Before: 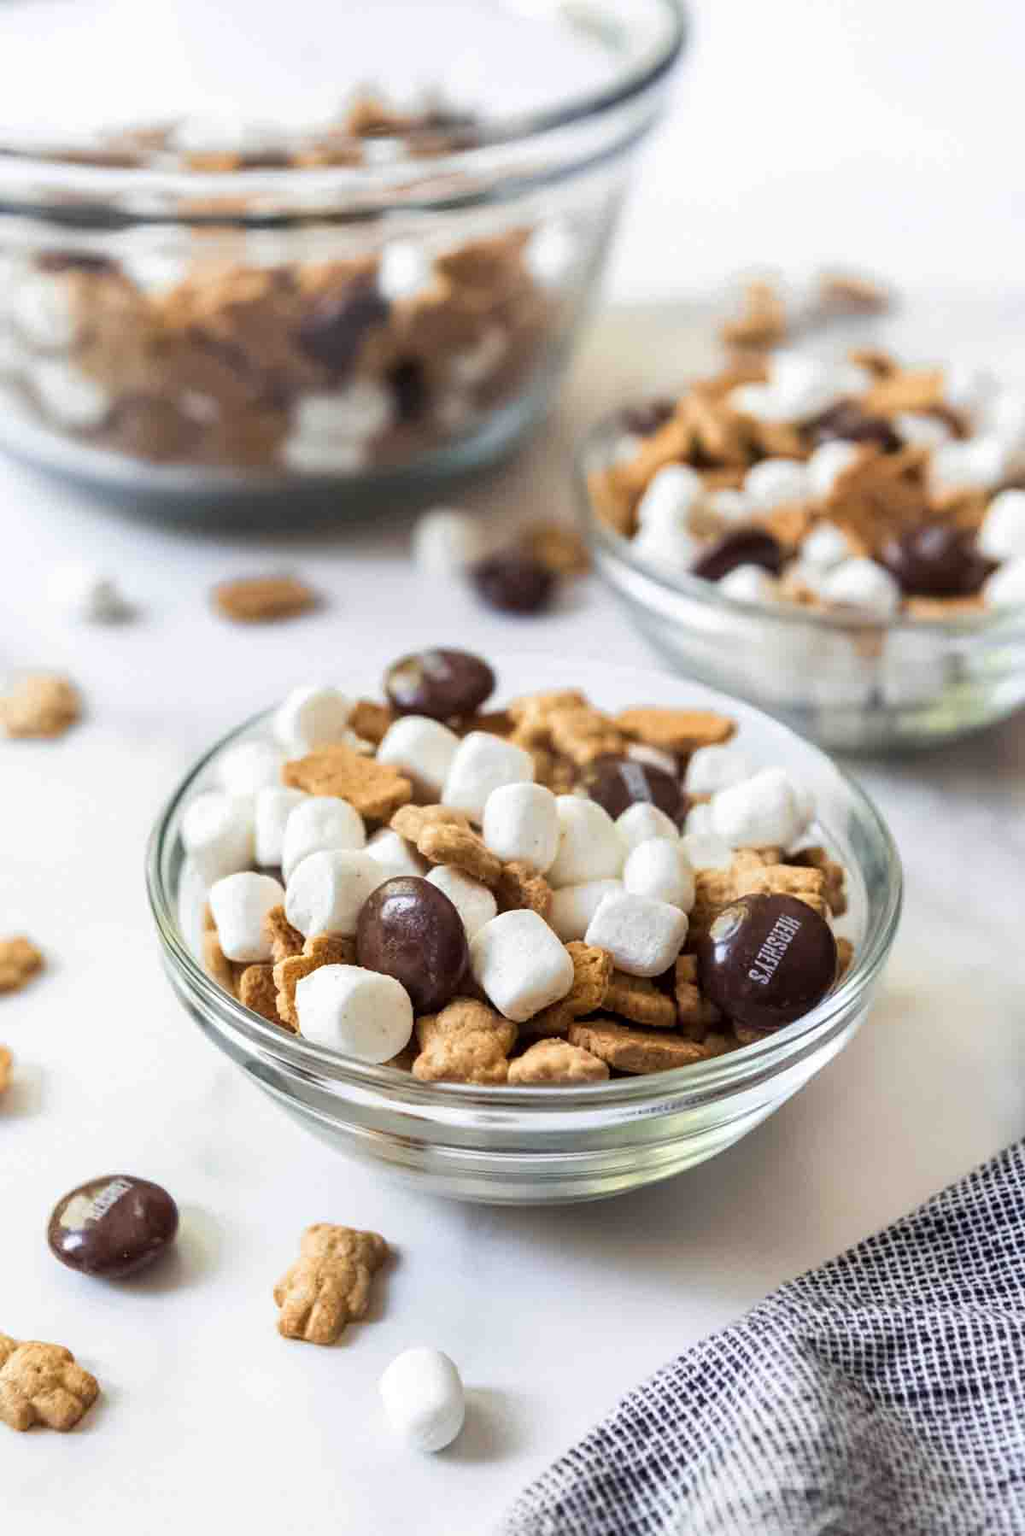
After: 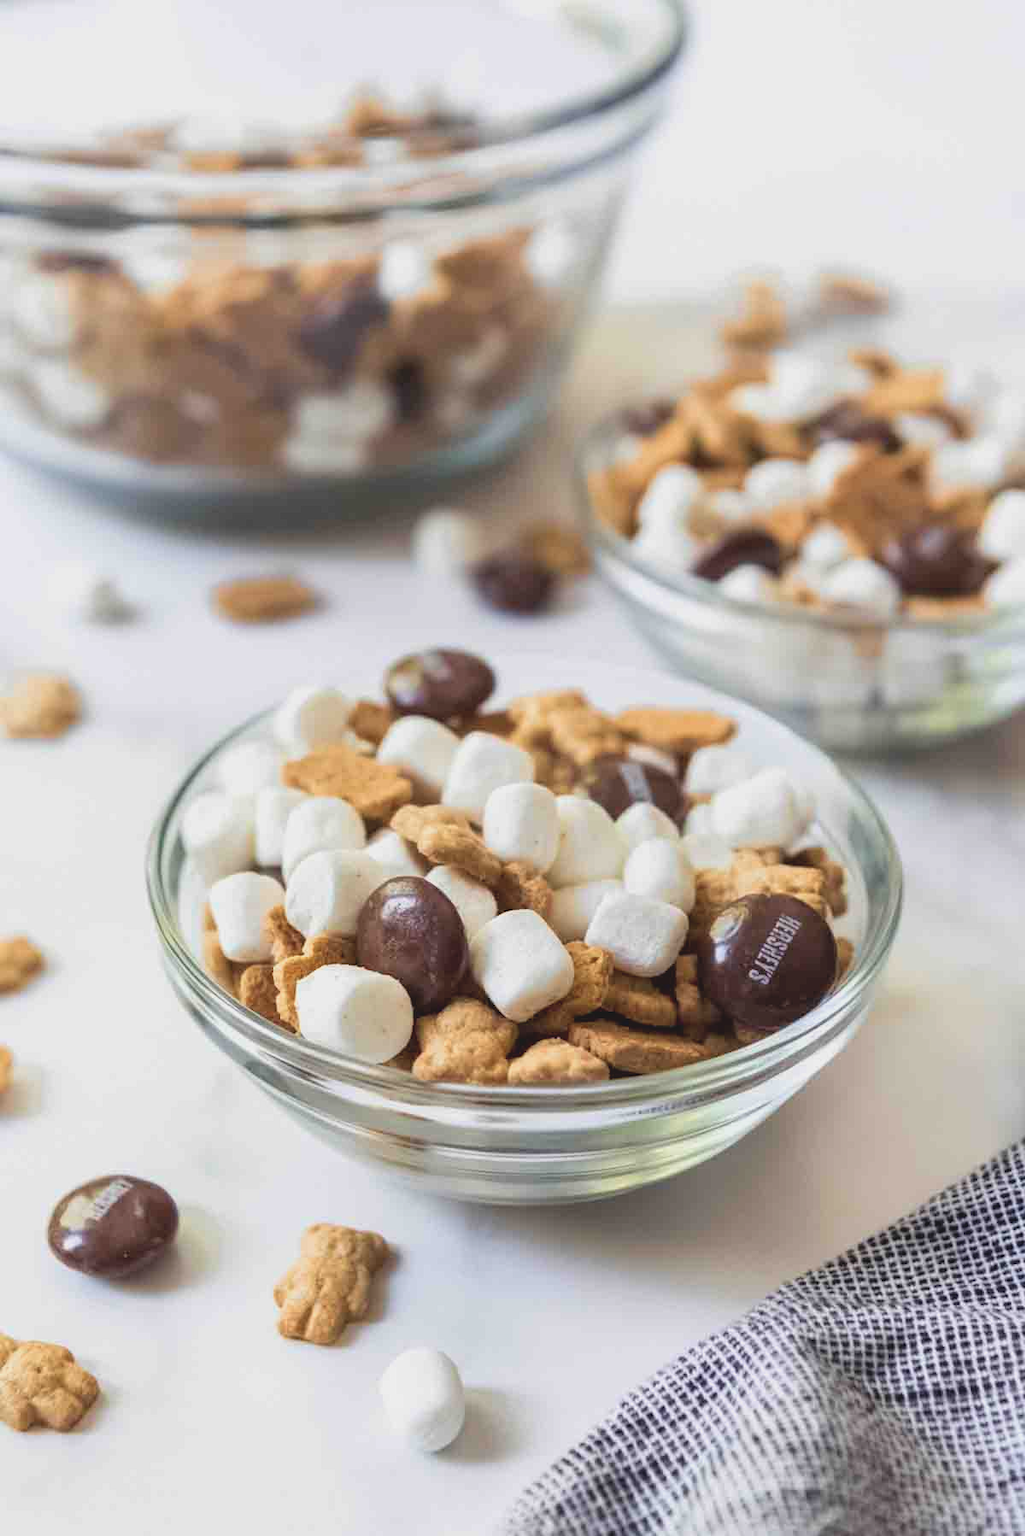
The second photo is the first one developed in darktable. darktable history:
velvia: strength 14.85%
contrast brightness saturation: contrast -0.135, brightness 0.05, saturation -0.125
